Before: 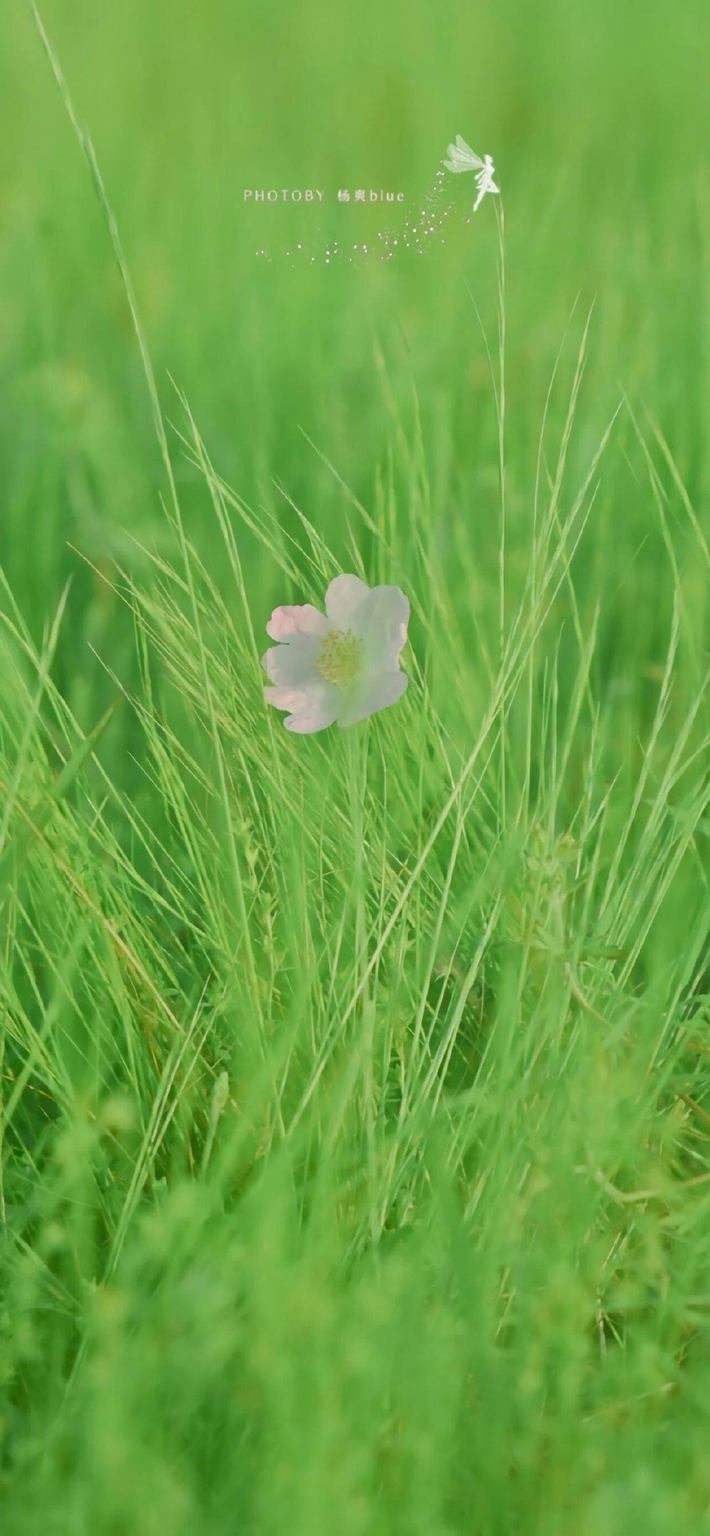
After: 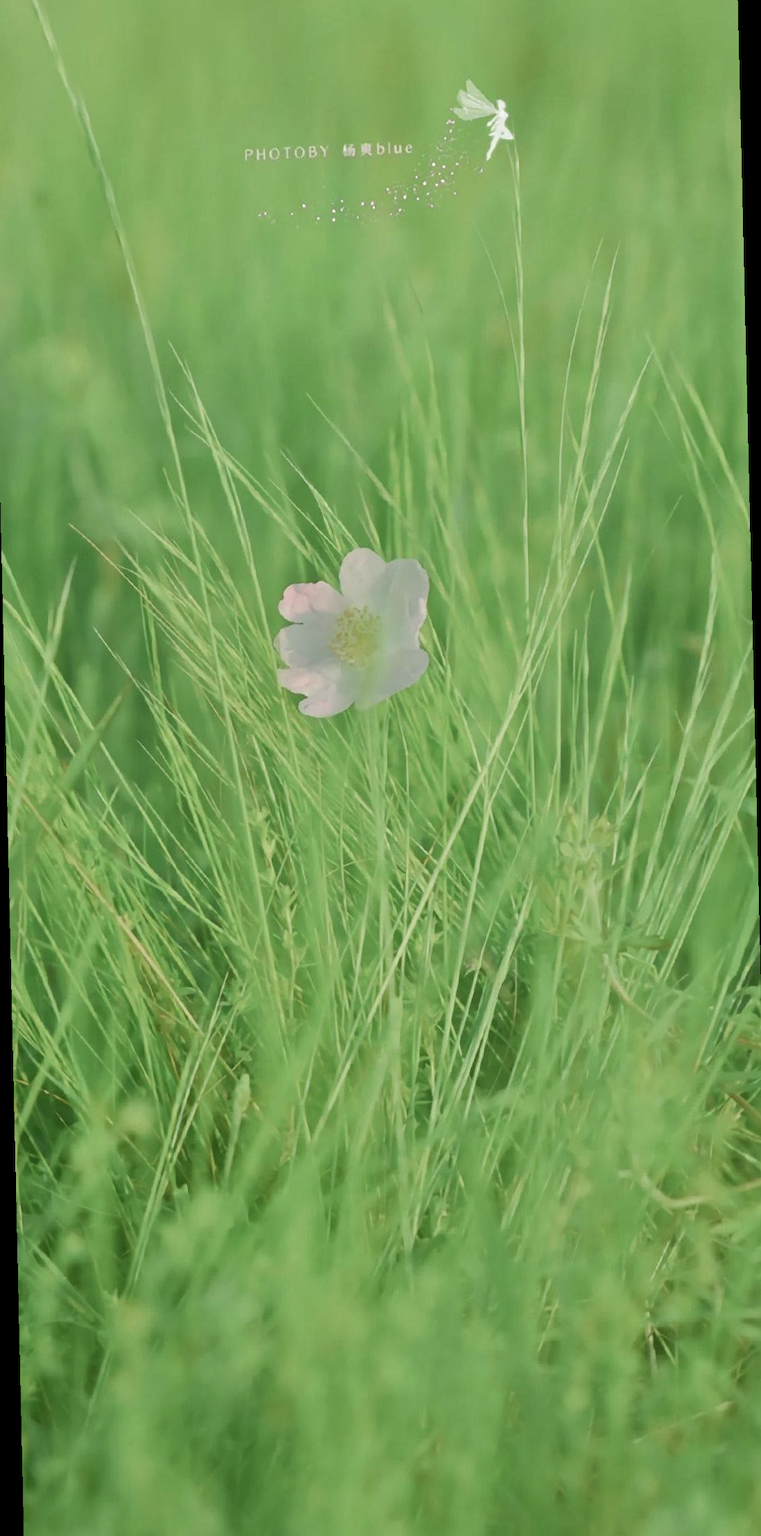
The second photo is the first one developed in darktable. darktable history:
rotate and perspective: rotation -1.32°, lens shift (horizontal) -0.031, crop left 0.015, crop right 0.985, crop top 0.047, crop bottom 0.982
contrast brightness saturation: contrast 0.06, brightness -0.01, saturation -0.23
